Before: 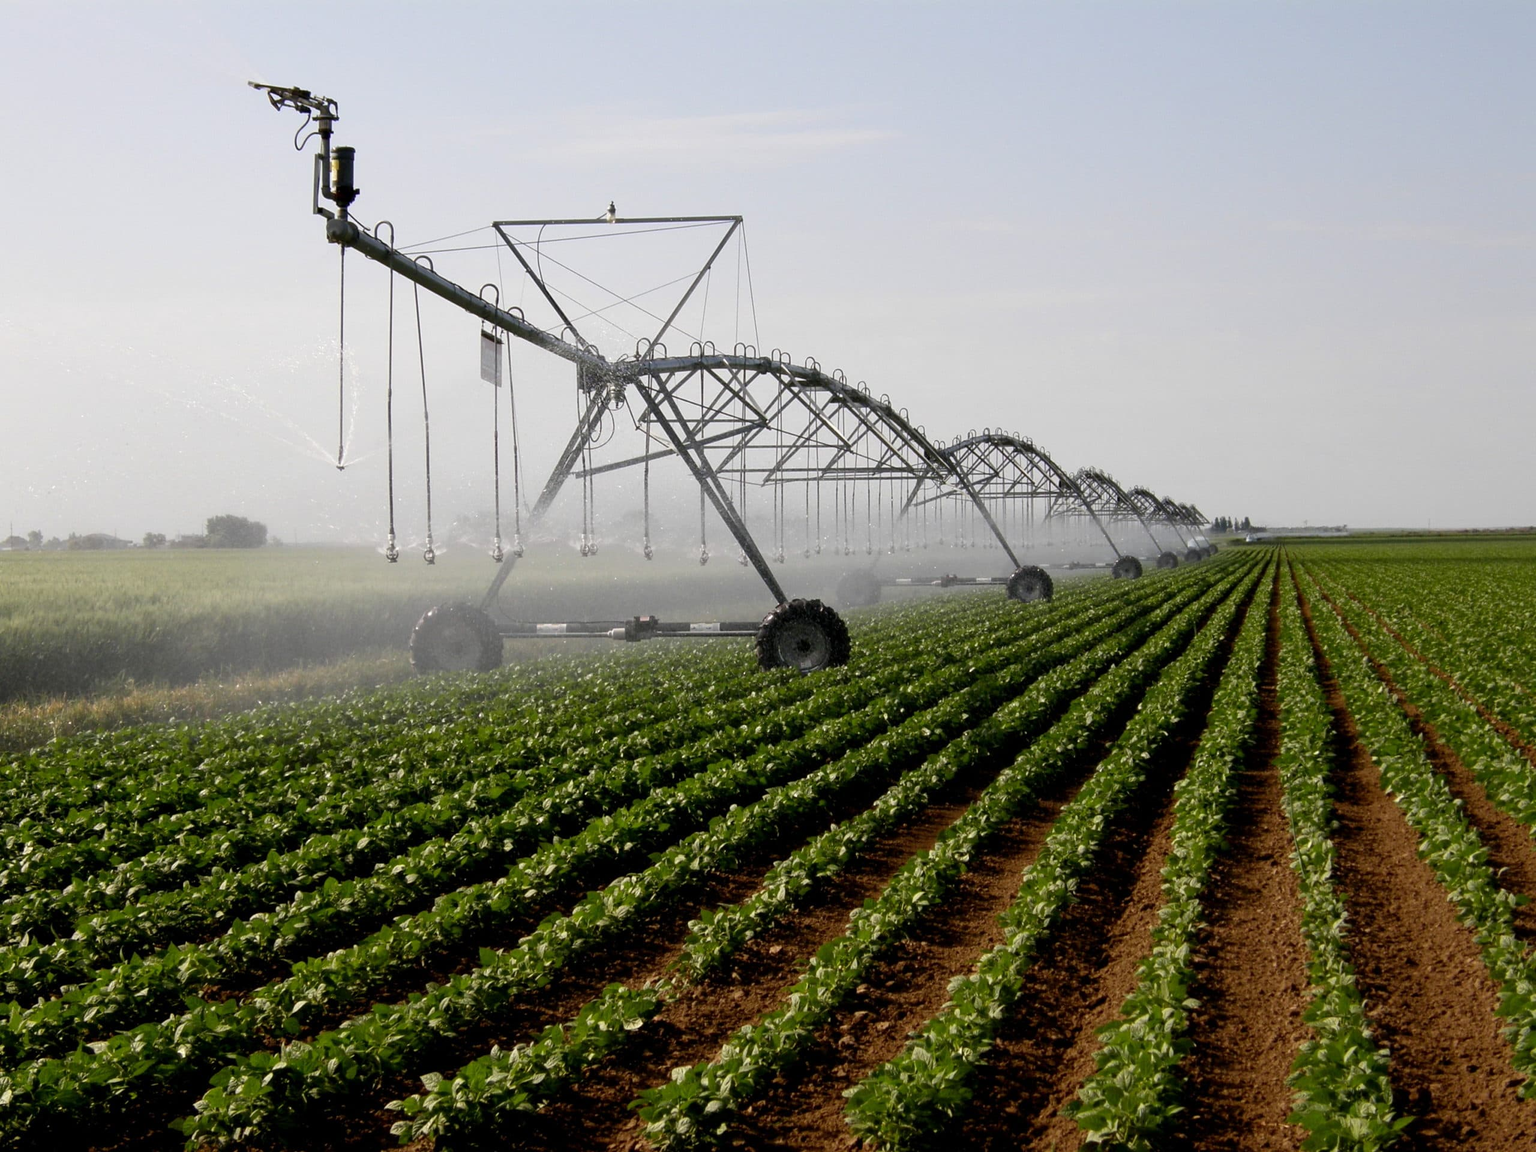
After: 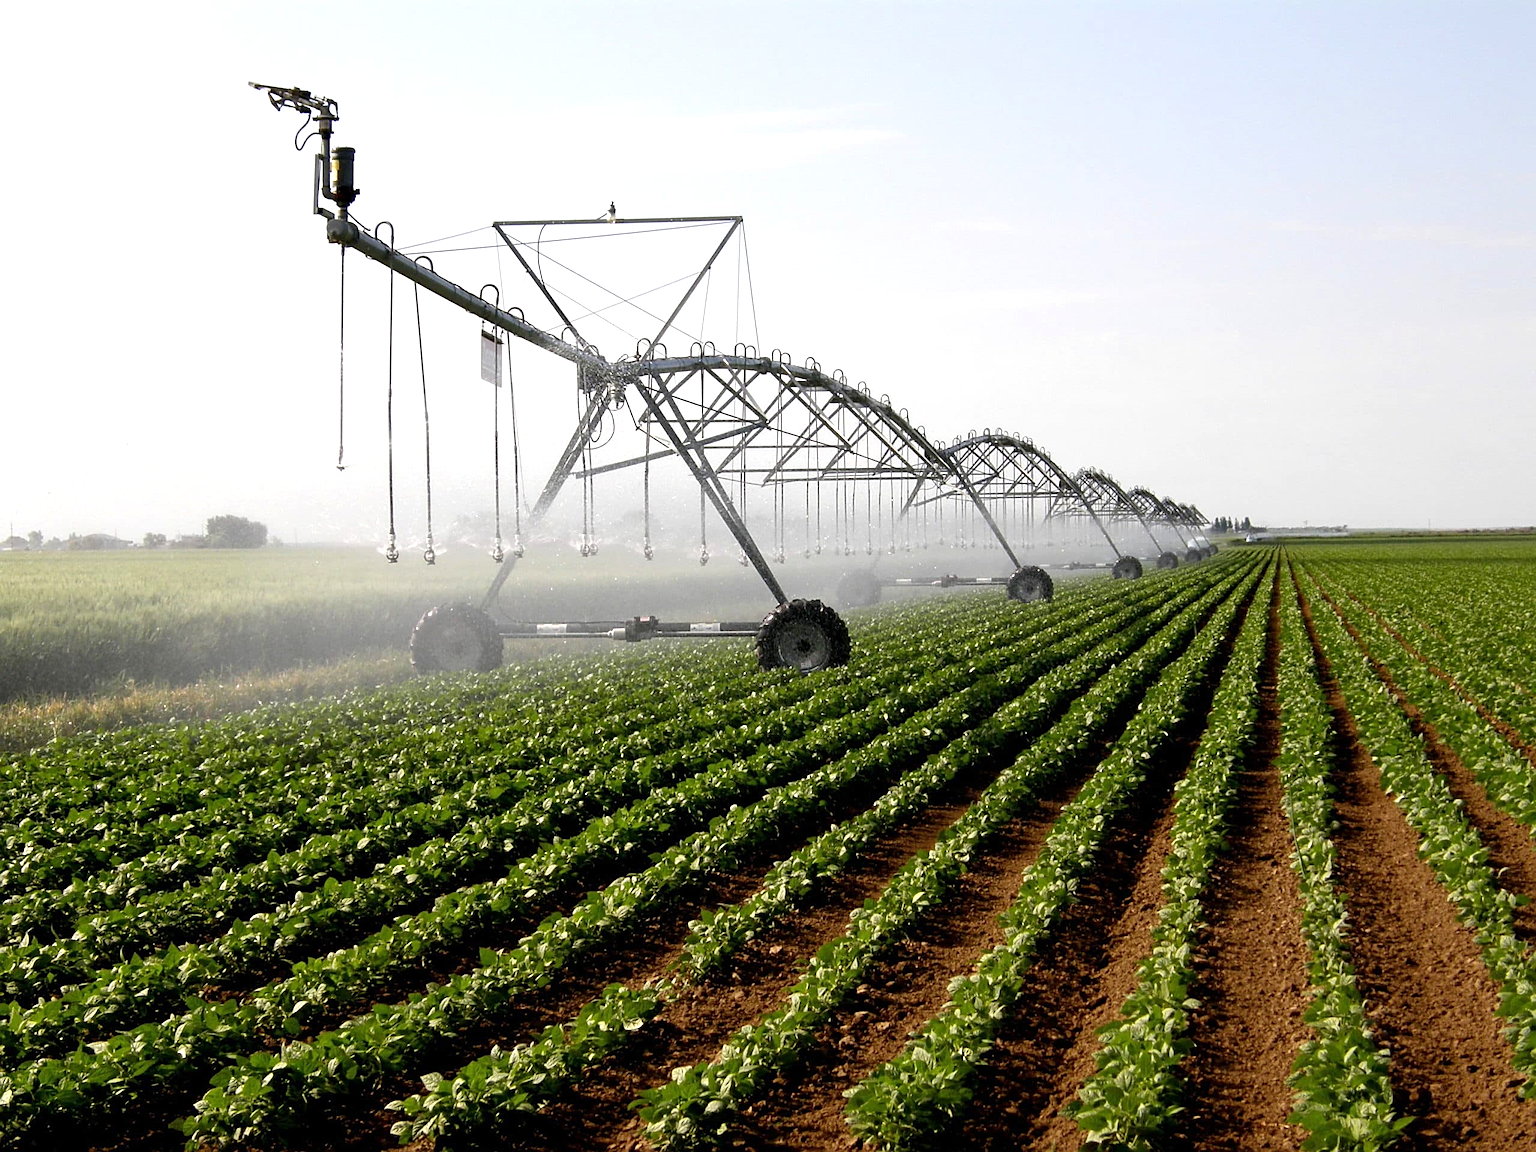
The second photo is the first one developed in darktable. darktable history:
exposure: exposure 0.607 EV, compensate exposure bias true, compensate highlight preservation false
sharpen: on, module defaults
